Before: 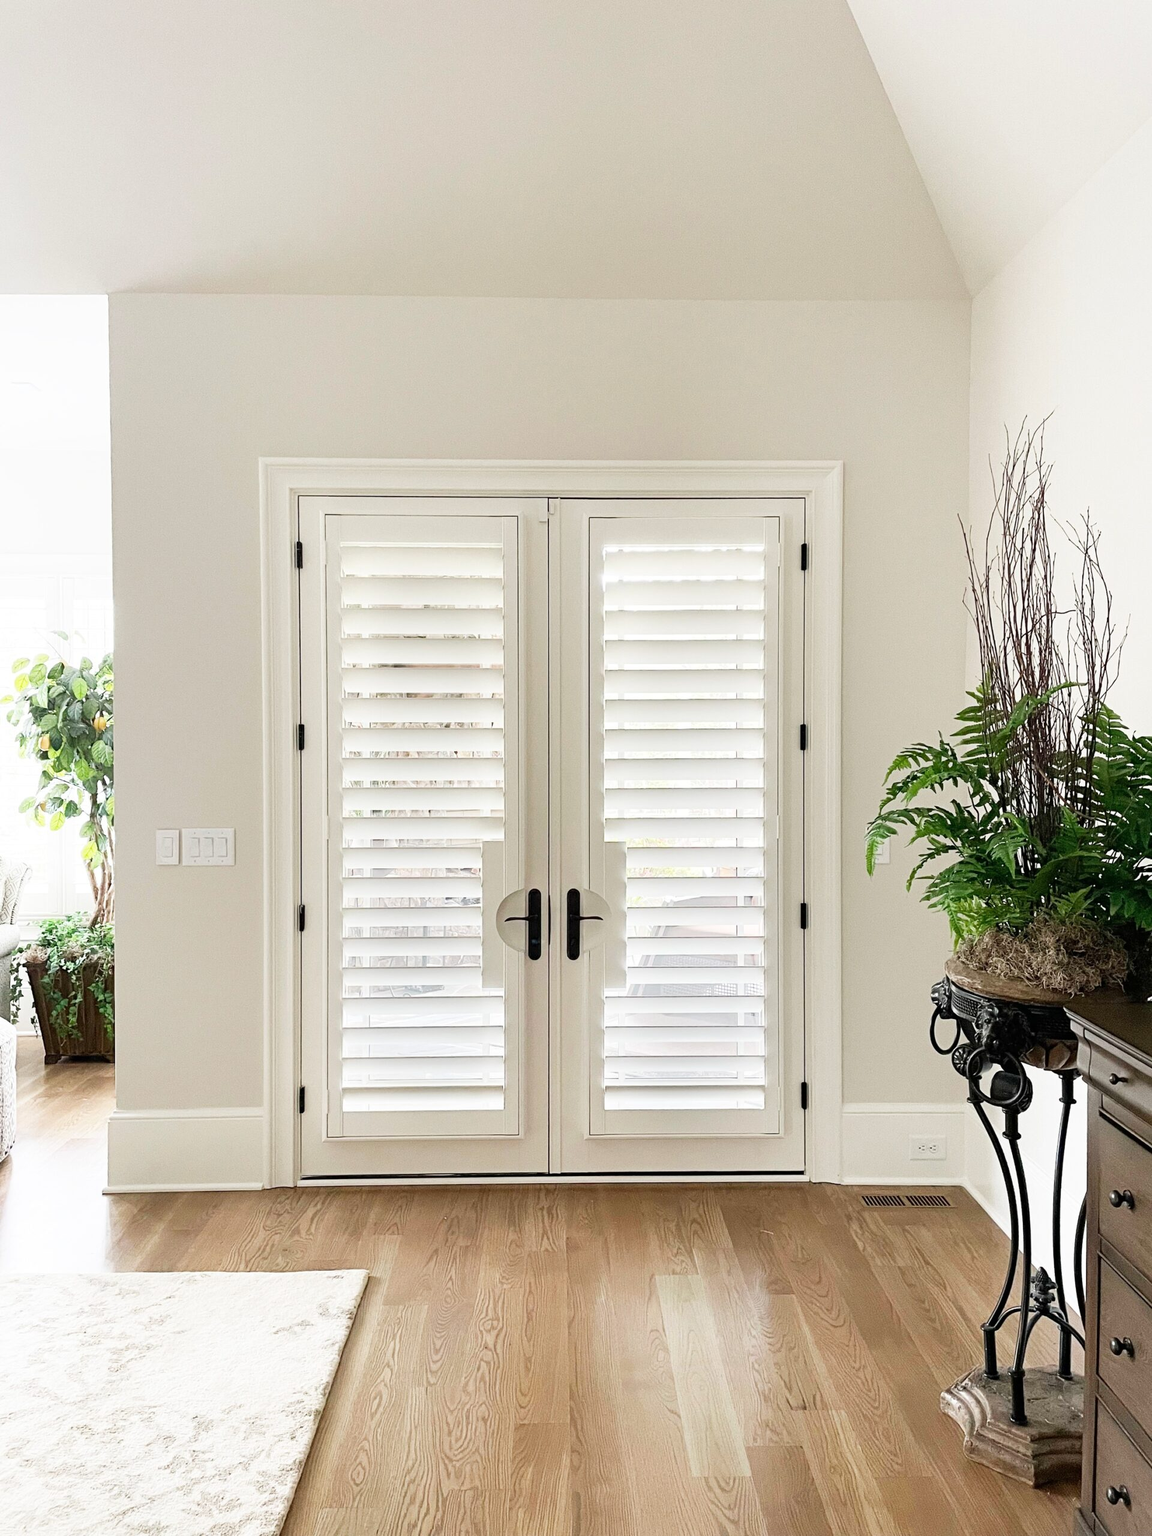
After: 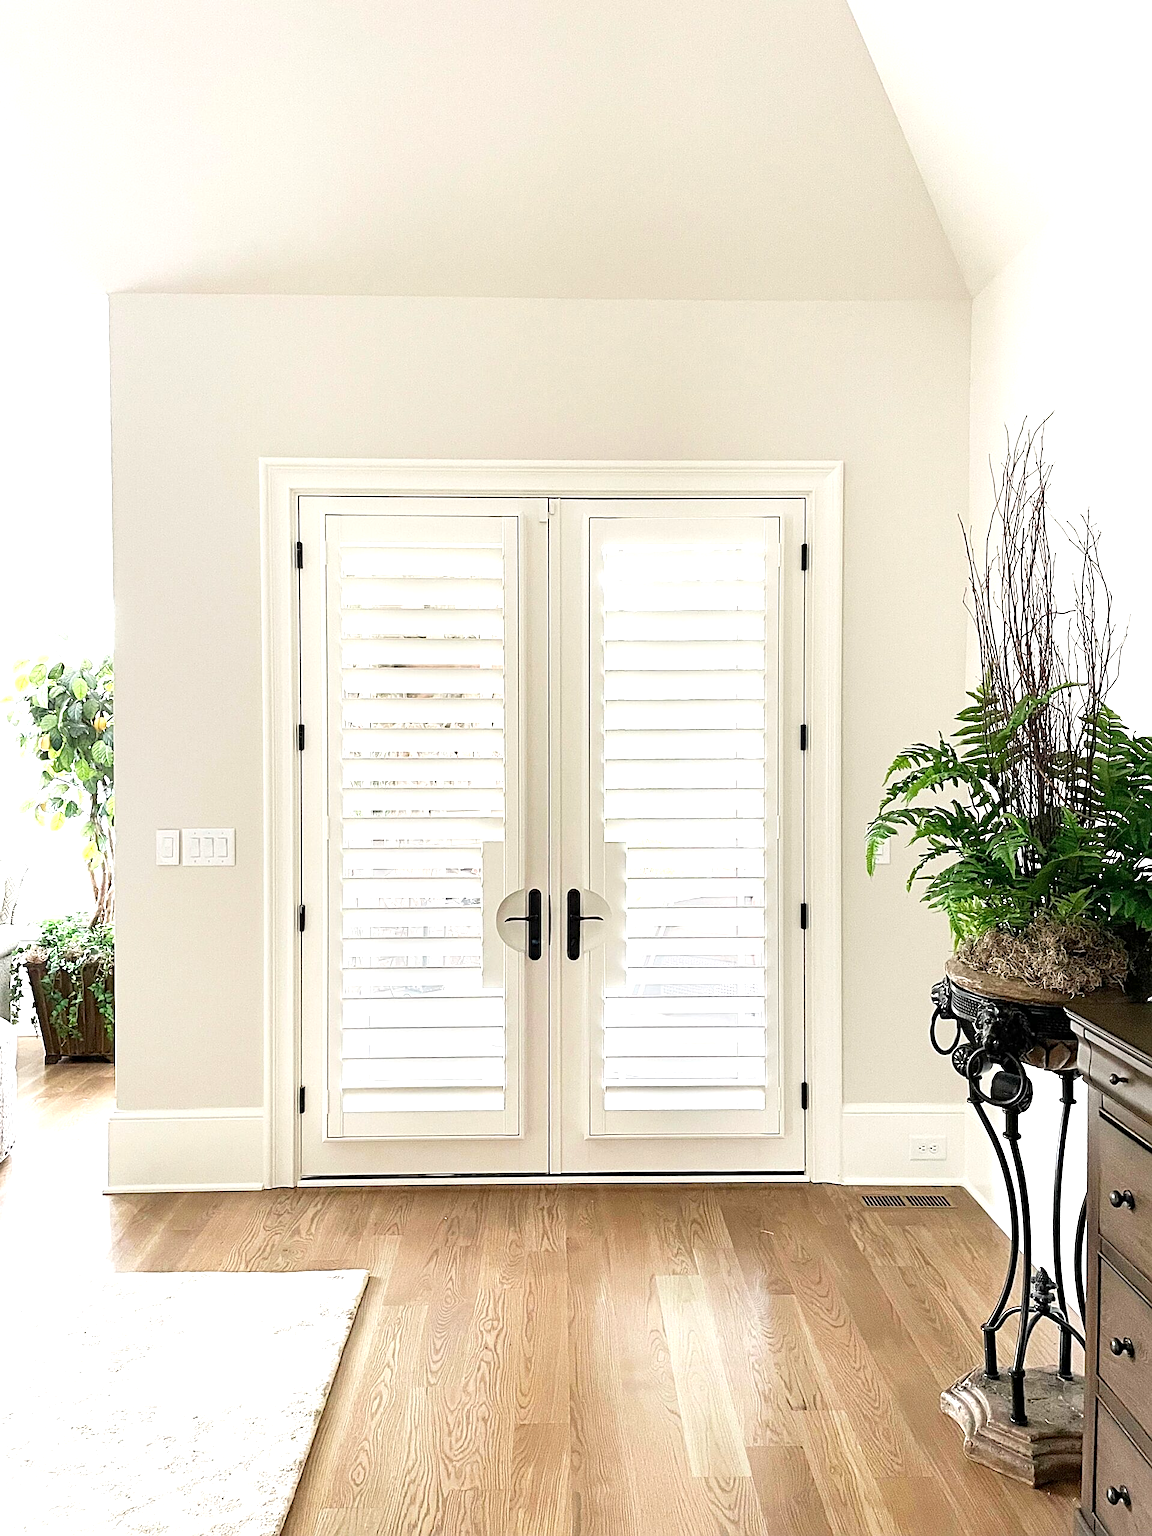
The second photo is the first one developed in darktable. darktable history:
sharpen: on, module defaults
exposure: black level correction 0.001, exposure 0.499 EV, compensate exposure bias true, compensate highlight preservation false
